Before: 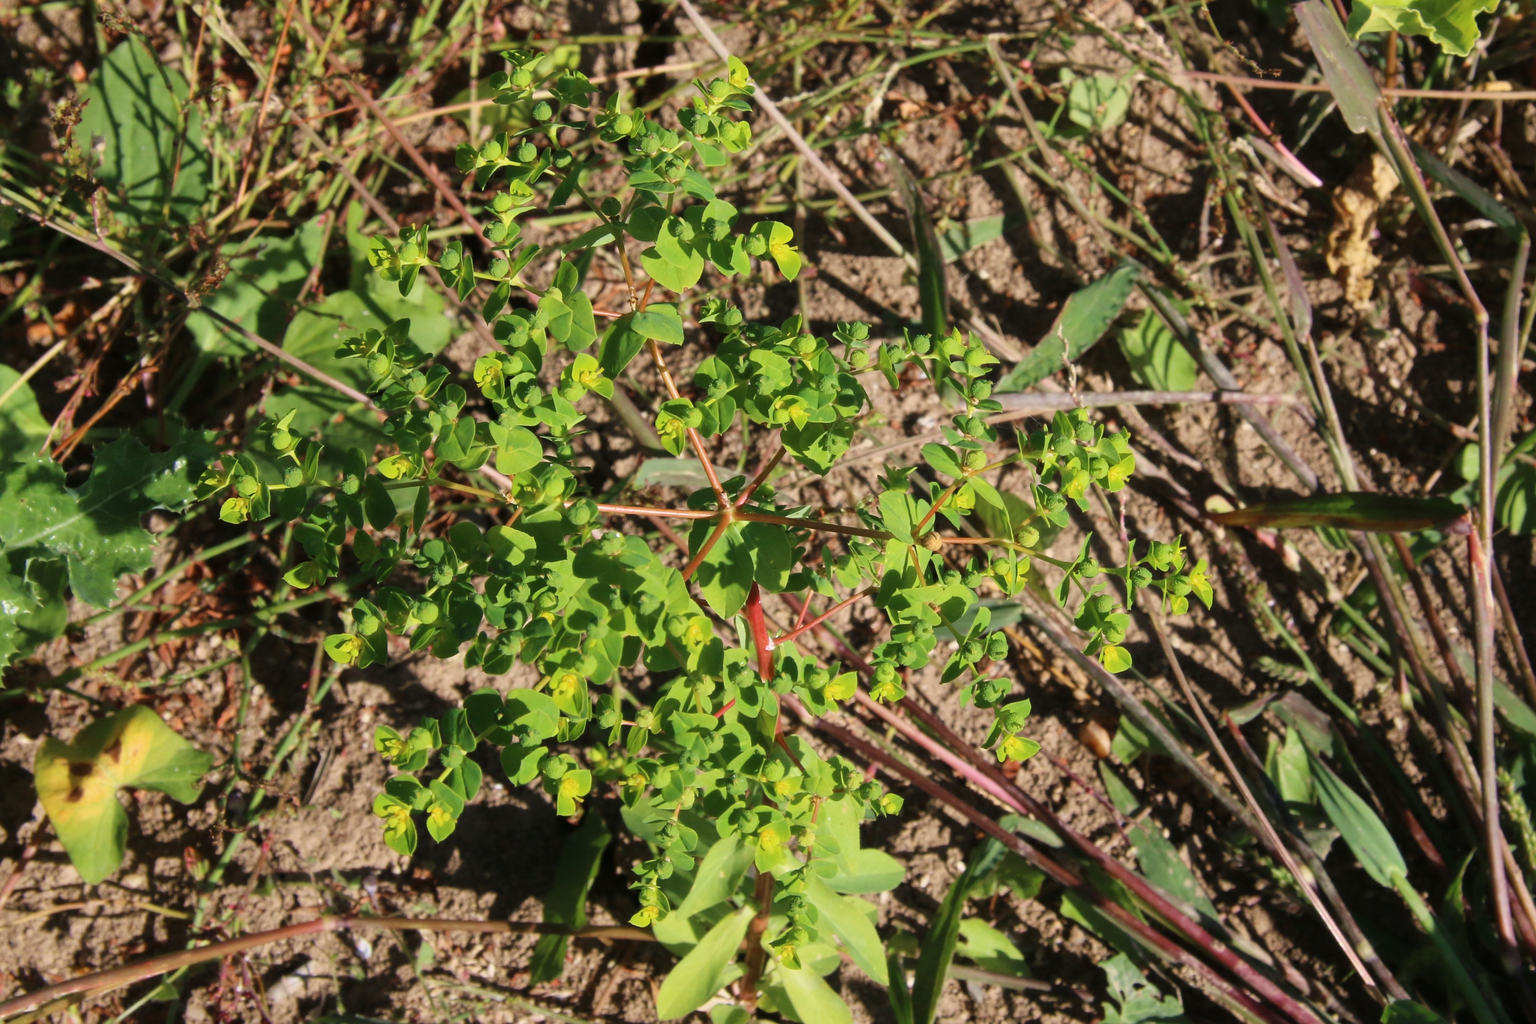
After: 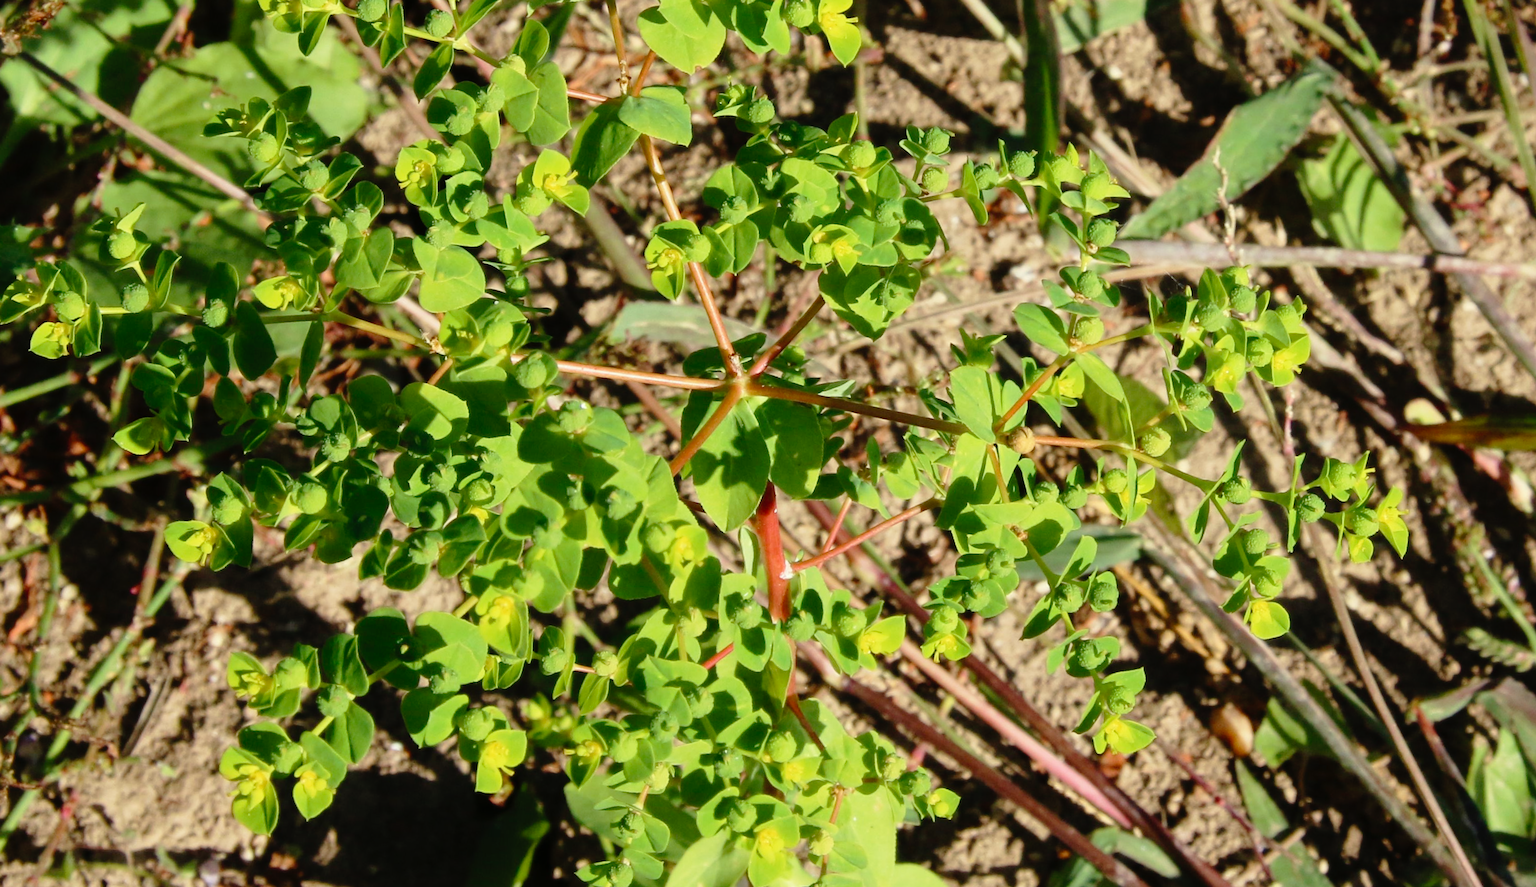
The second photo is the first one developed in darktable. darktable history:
tone curve: curves: ch0 [(0, 0) (0.003, 0.003) (0.011, 0.006) (0.025, 0.015) (0.044, 0.025) (0.069, 0.034) (0.1, 0.052) (0.136, 0.092) (0.177, 0.157) (0.224, 0.228) (0.277, 0.305) (0.335, 0.392) (0.399, 0.466) (0.468, 0.543) (0.543, 0.612) (0.623, 0.692) (0.709, 0.78) (0.801, 0.865) (0.898, 0.935) (1, 1)], preserve colors none
crop and rotate: angle -3.37°, left 9.79%, top 20.73%, right 12.42%, bottom 11.82%
color correction: highlights a* -4.28, highlights b* 6.53
